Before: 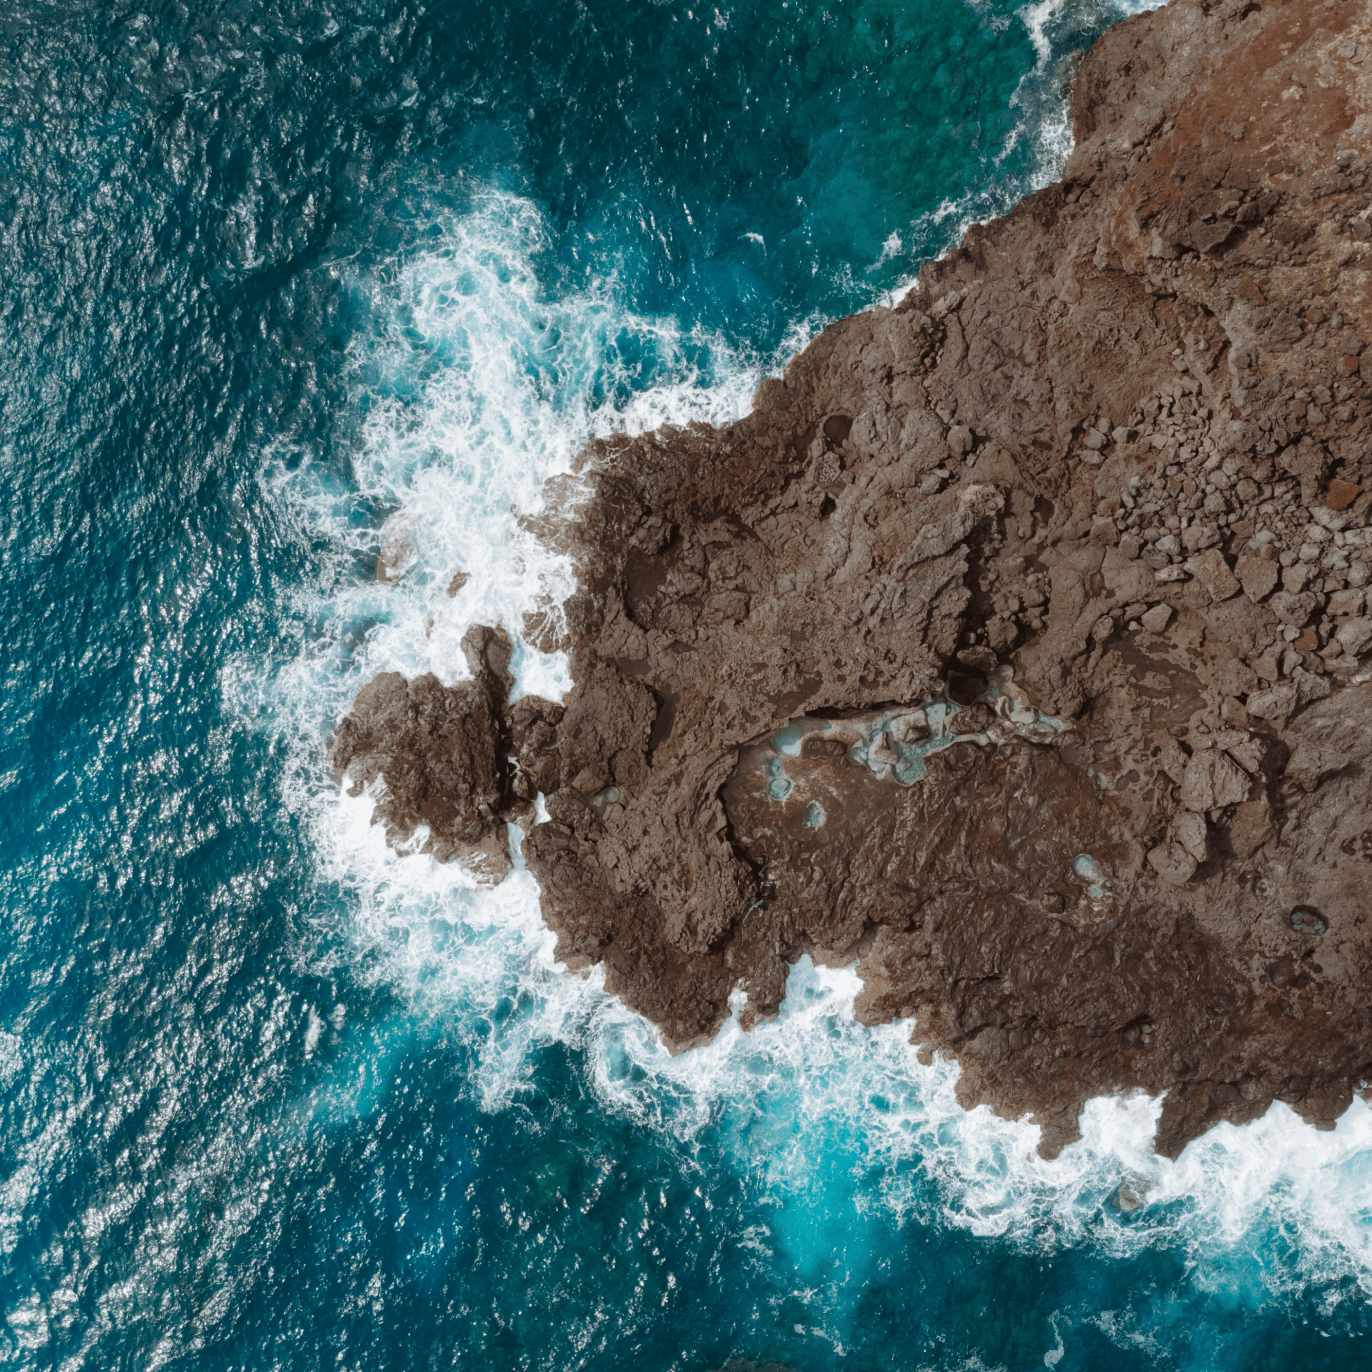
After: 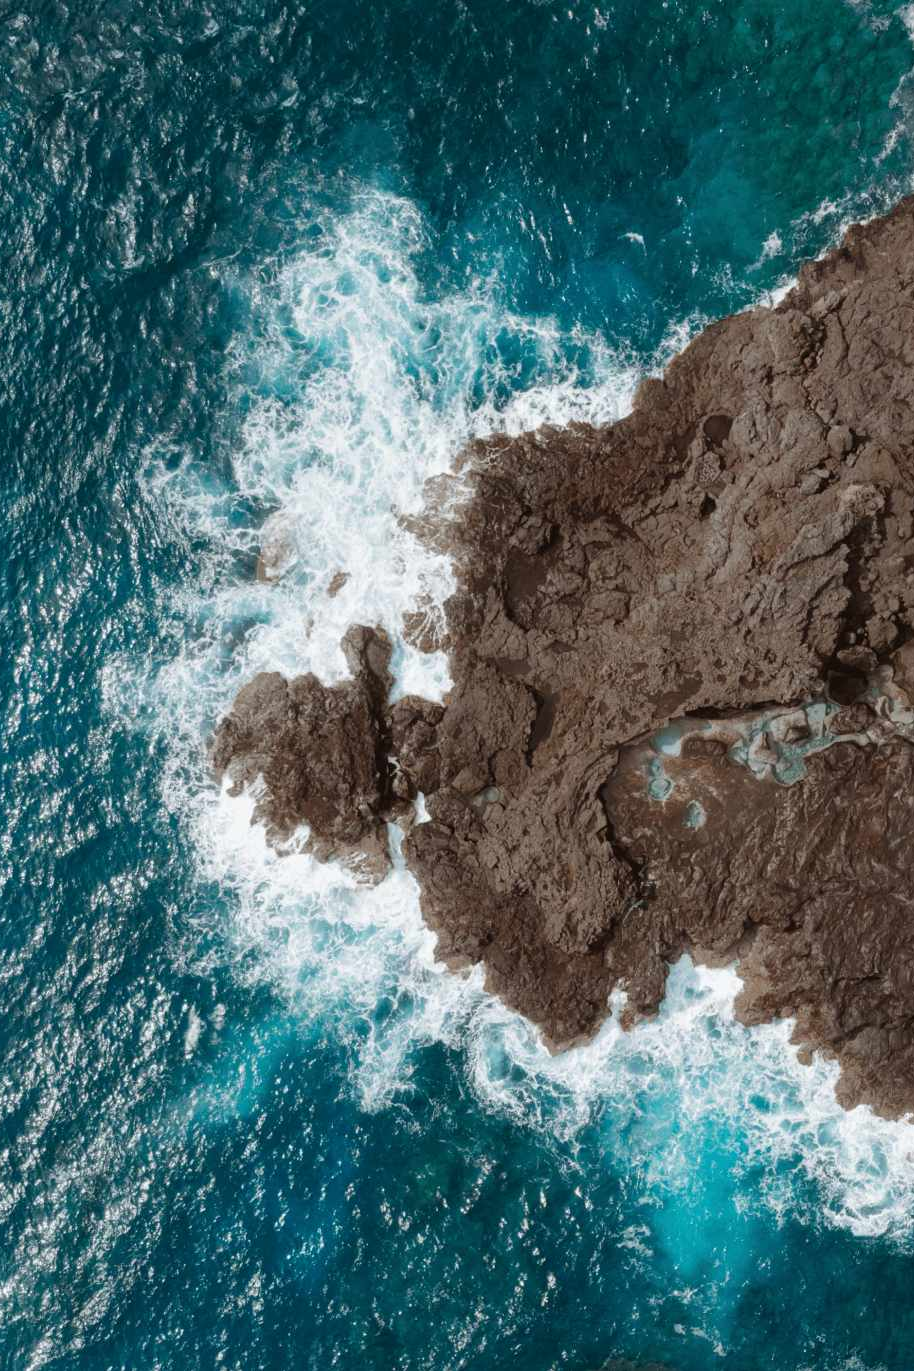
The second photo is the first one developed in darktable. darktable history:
tone equalizer: -8 EV -0.55 EV
crop and rotate: left 8.786%, right 24.548%
